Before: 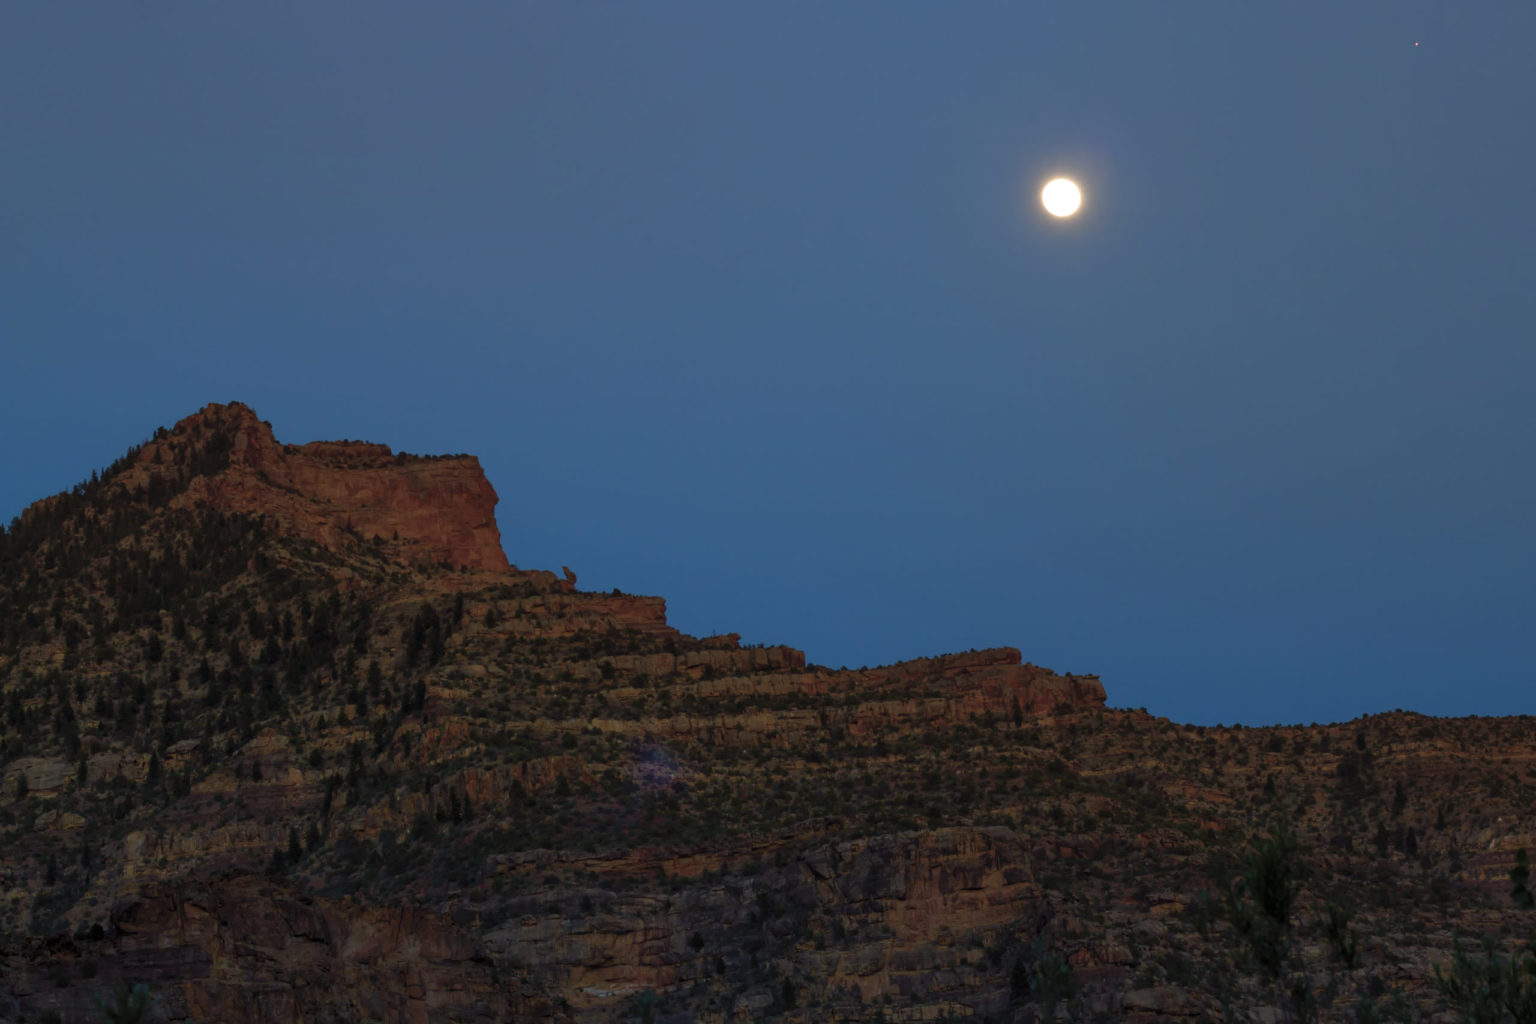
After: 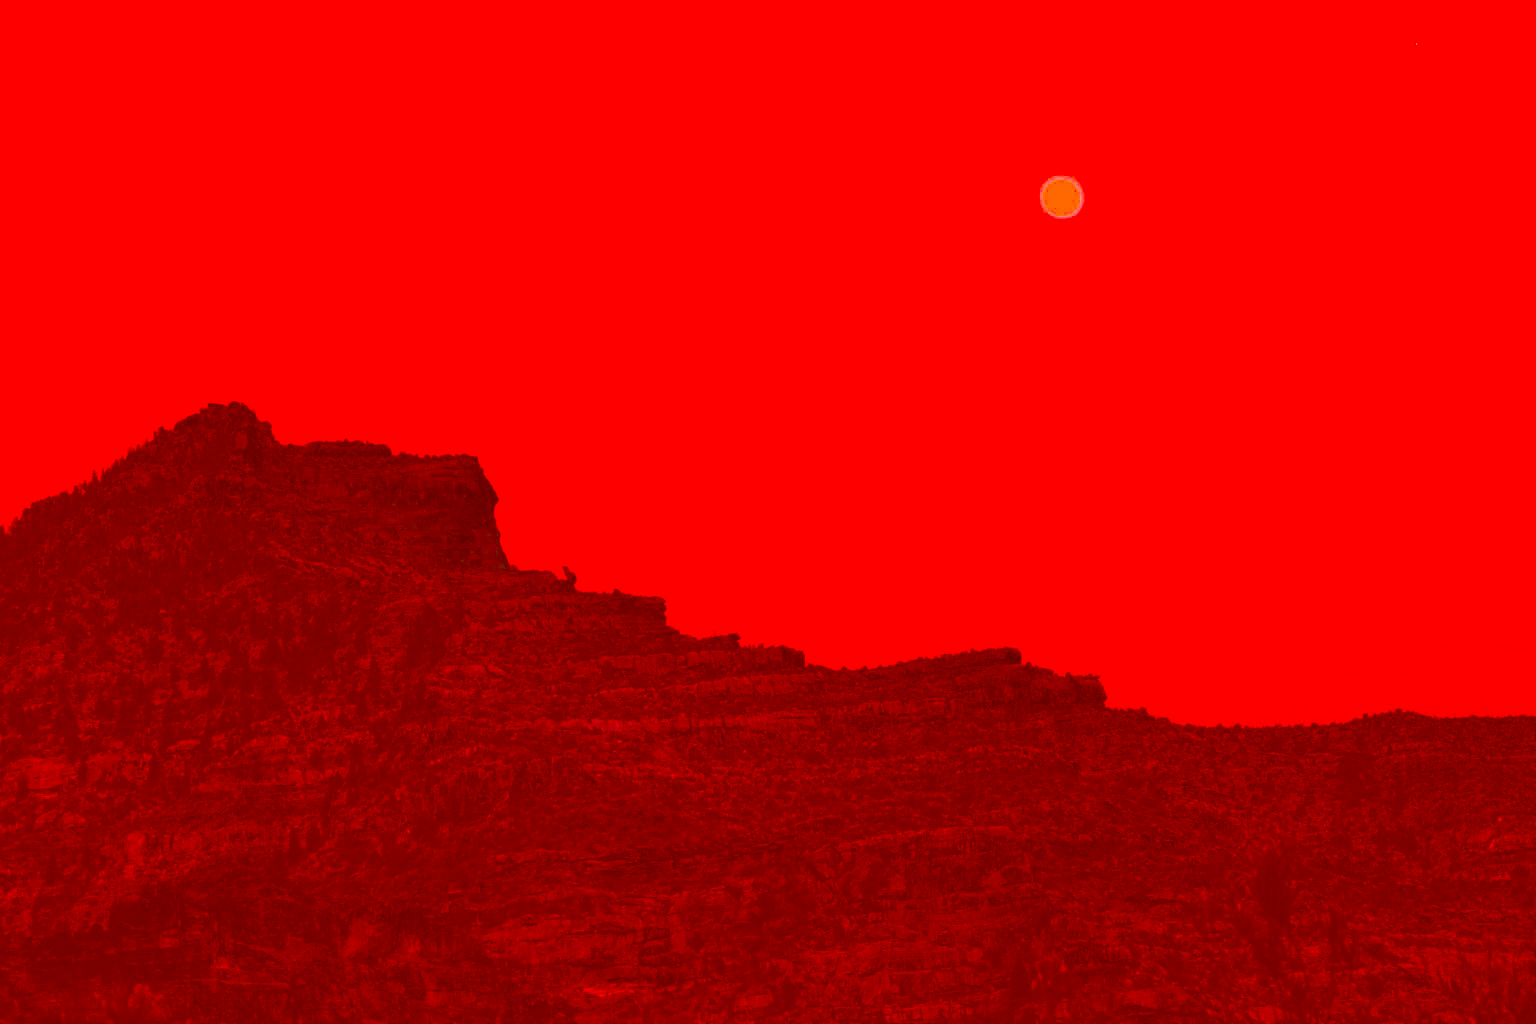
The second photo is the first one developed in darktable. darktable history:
color correction: highlights a* -39.49, highlights b* -39.8, shadows a* -39.86, shadows b* -39.24, saturation -2.99
